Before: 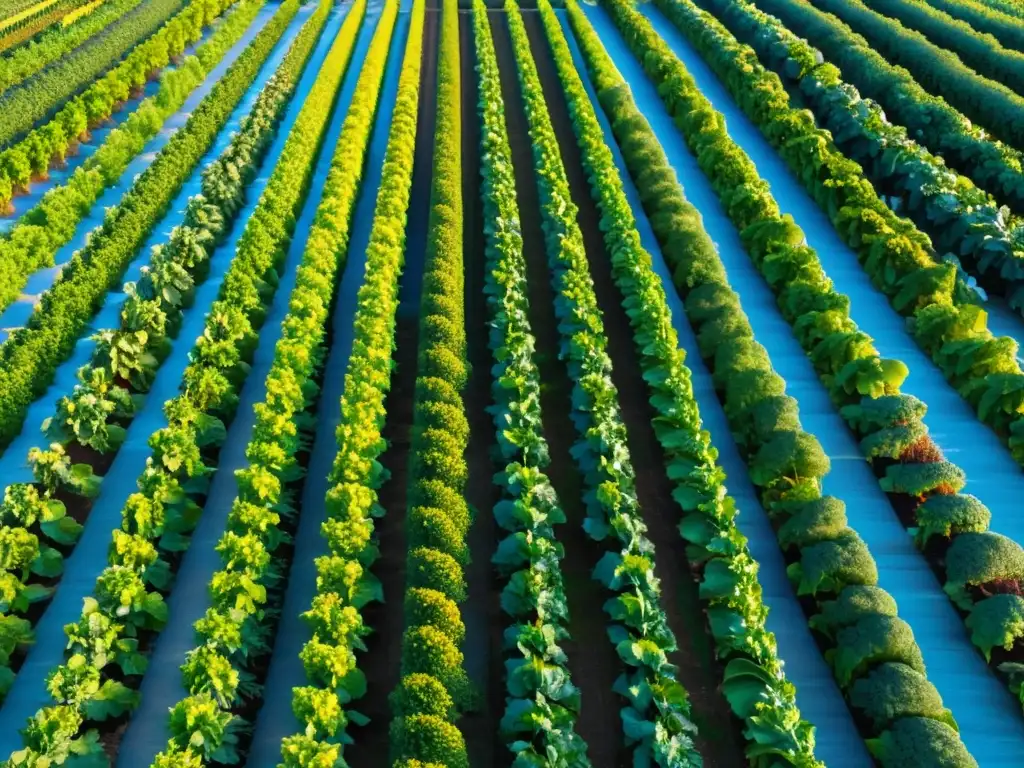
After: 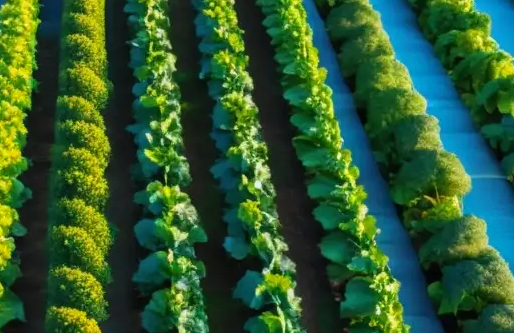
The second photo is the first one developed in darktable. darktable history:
crop: left 35.077%, top 36.596%, right 14.697%, bottom 19.943%
local contrast: detail 110%
